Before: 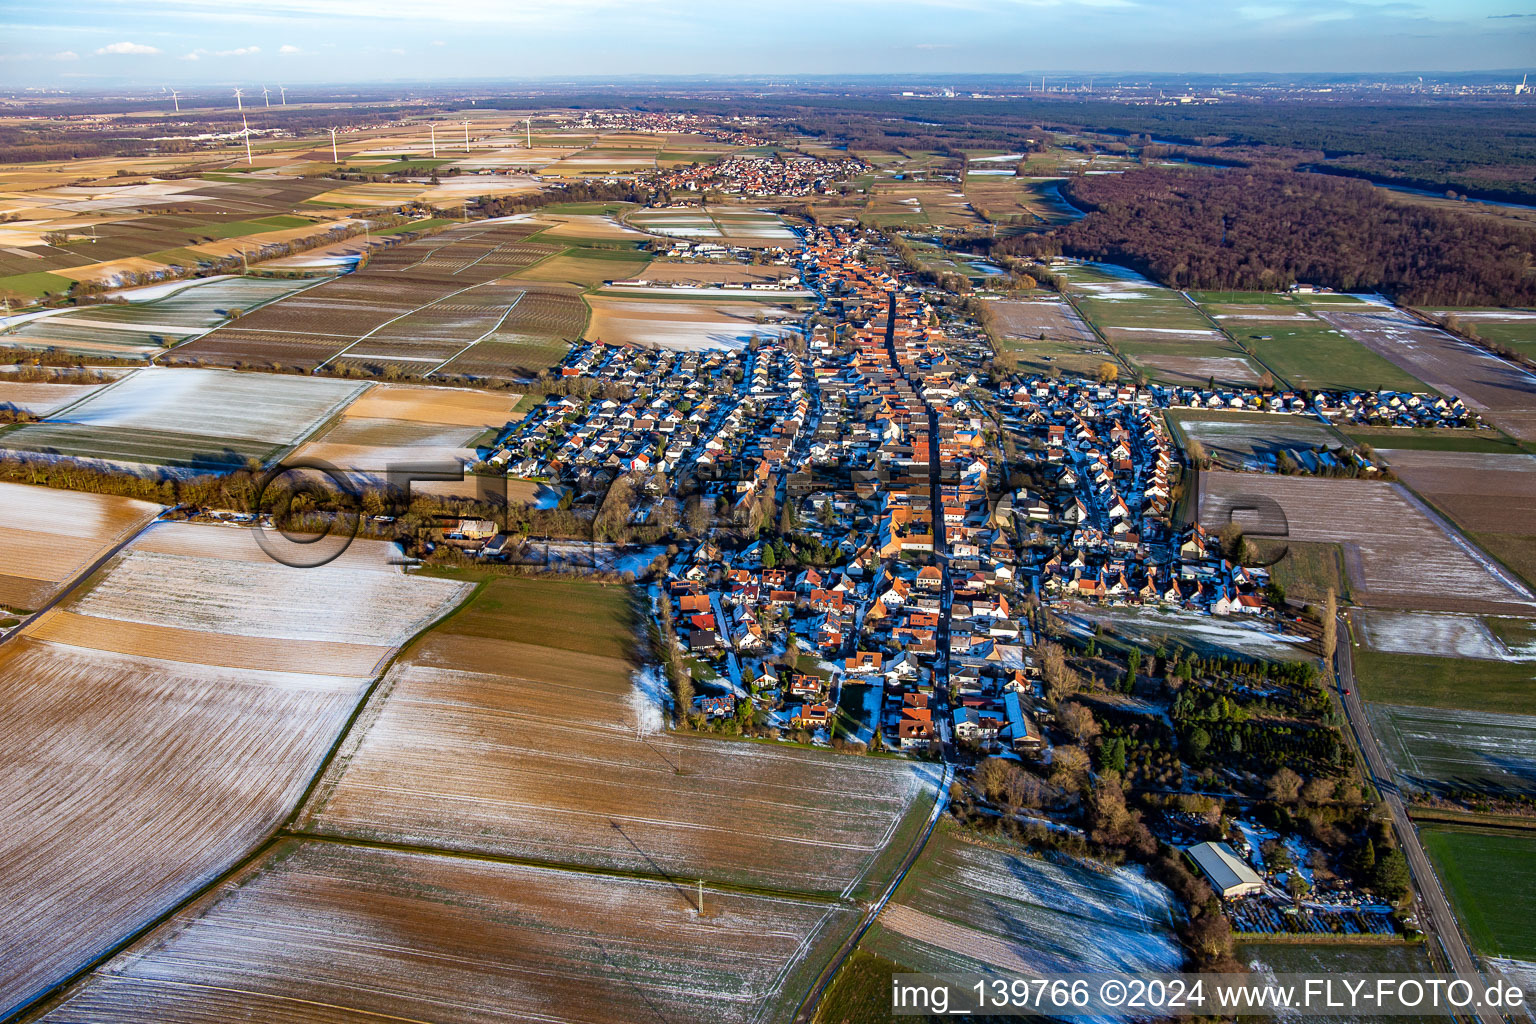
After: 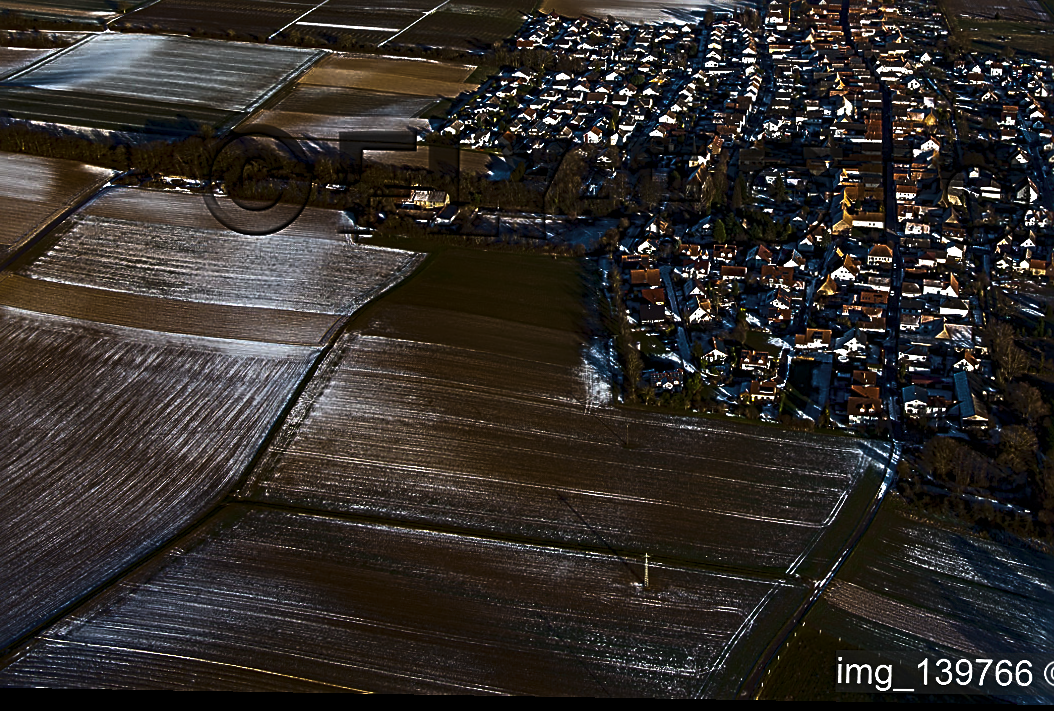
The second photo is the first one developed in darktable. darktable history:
crop and rotate: angle -0.949°, left 3.644%, top 32.211%, right 28.467%
velvia: on, module defaults
sharpen: radius 2.972, amount 0.76
tone curve: curves: ch0 [(0, 0) (0.765, 0.349) (1, 1)], color space Lab, linked channels, preserve colors none
color balance rgb: linear chroma grading › global chroma 15.547%, perceptual saturation grading › global saturation 1.932%, perceptual saturation grading › highlights -1.323%, perceptual saturation grading › mid-tones 4.173%, perceptual saturation grading › shadows 7.579%, global vibrance 20%
